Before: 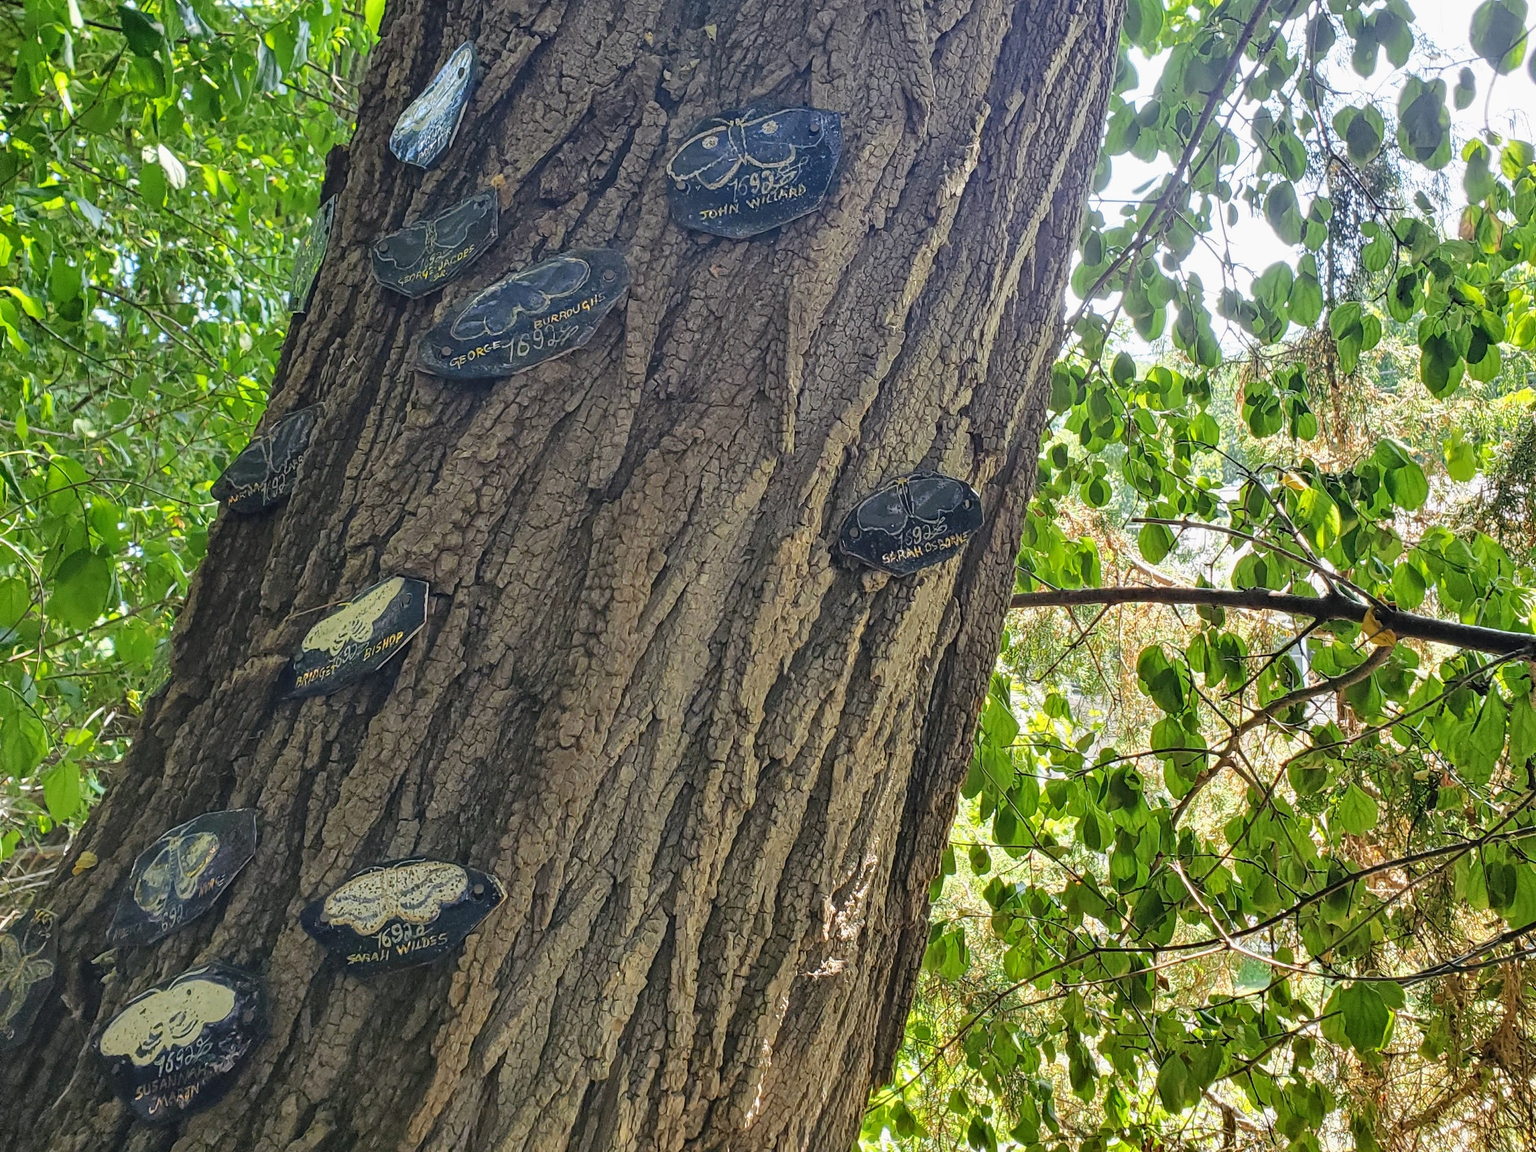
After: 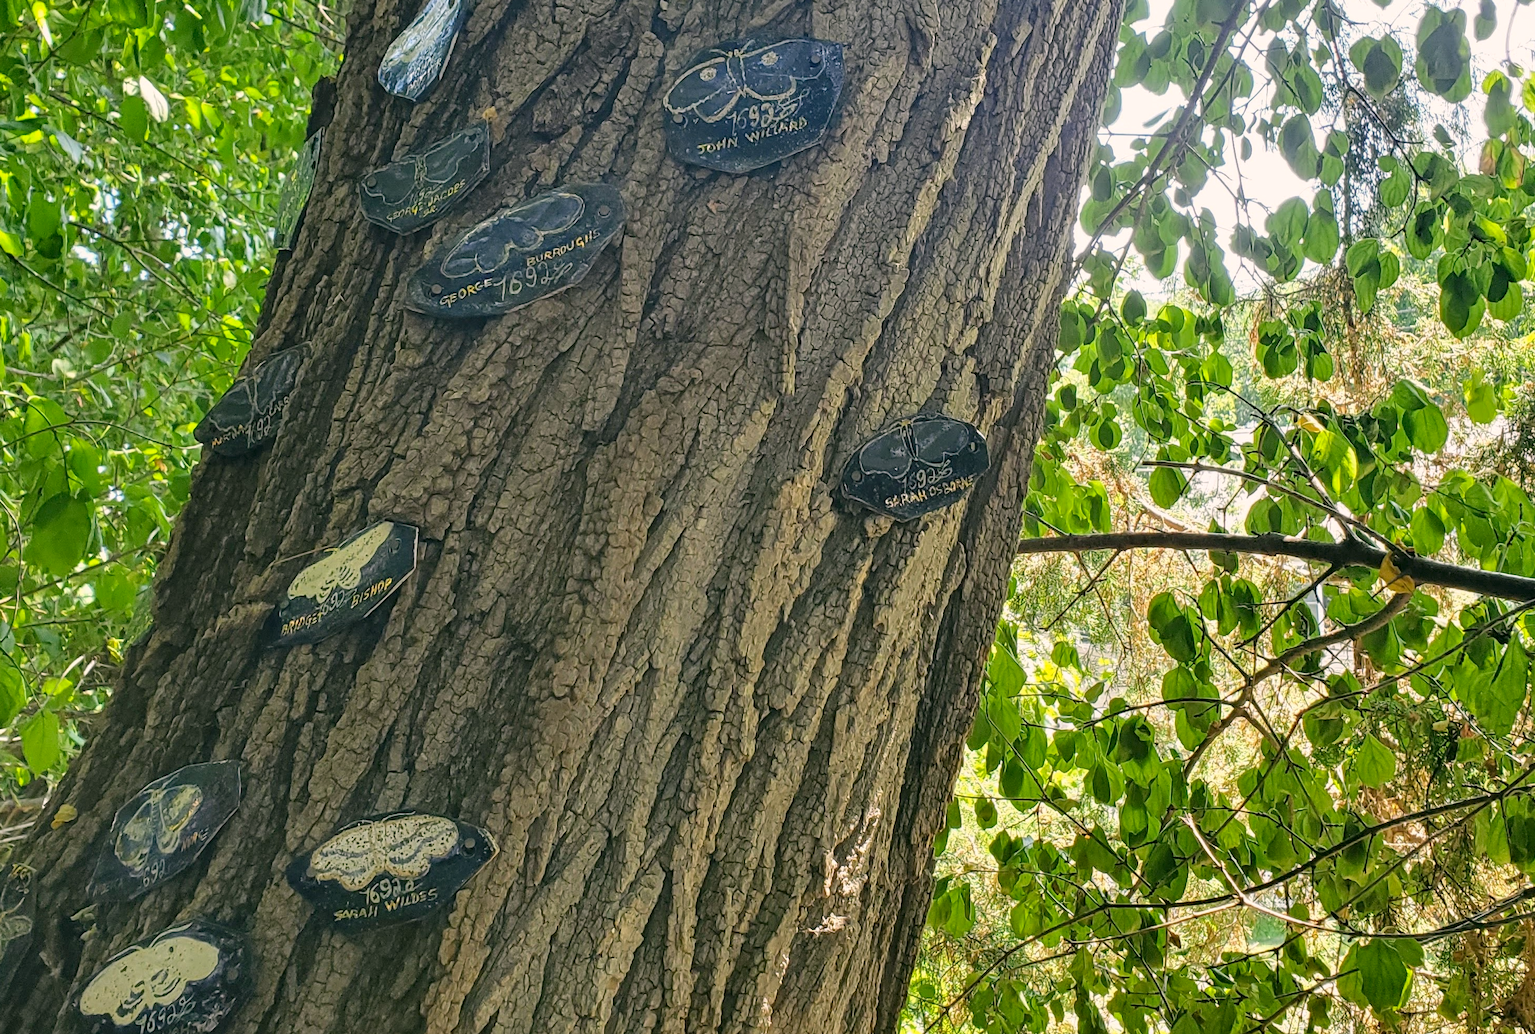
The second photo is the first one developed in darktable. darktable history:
color correction: highlights a* 4.02, highlights b* 4.98, shadows a* -7.55, shadows b* 4.98
crop: left 1.507%, top 6.147%, right 1.379%, bottom 6.637%
